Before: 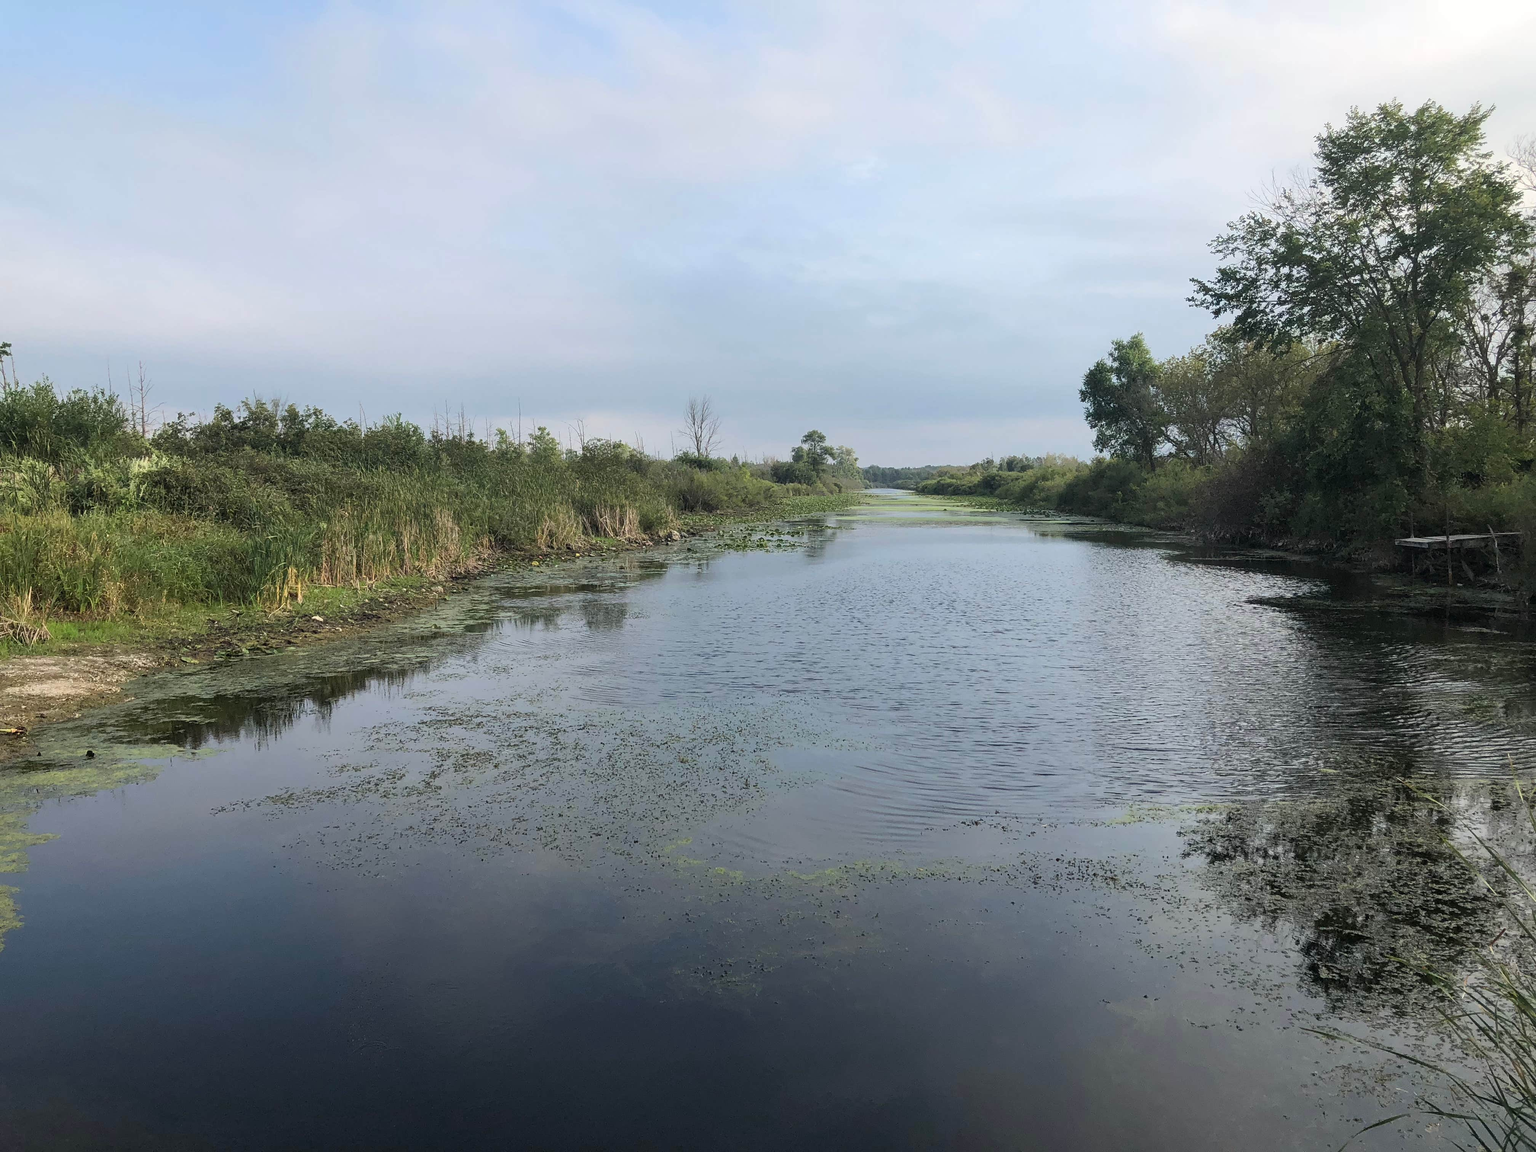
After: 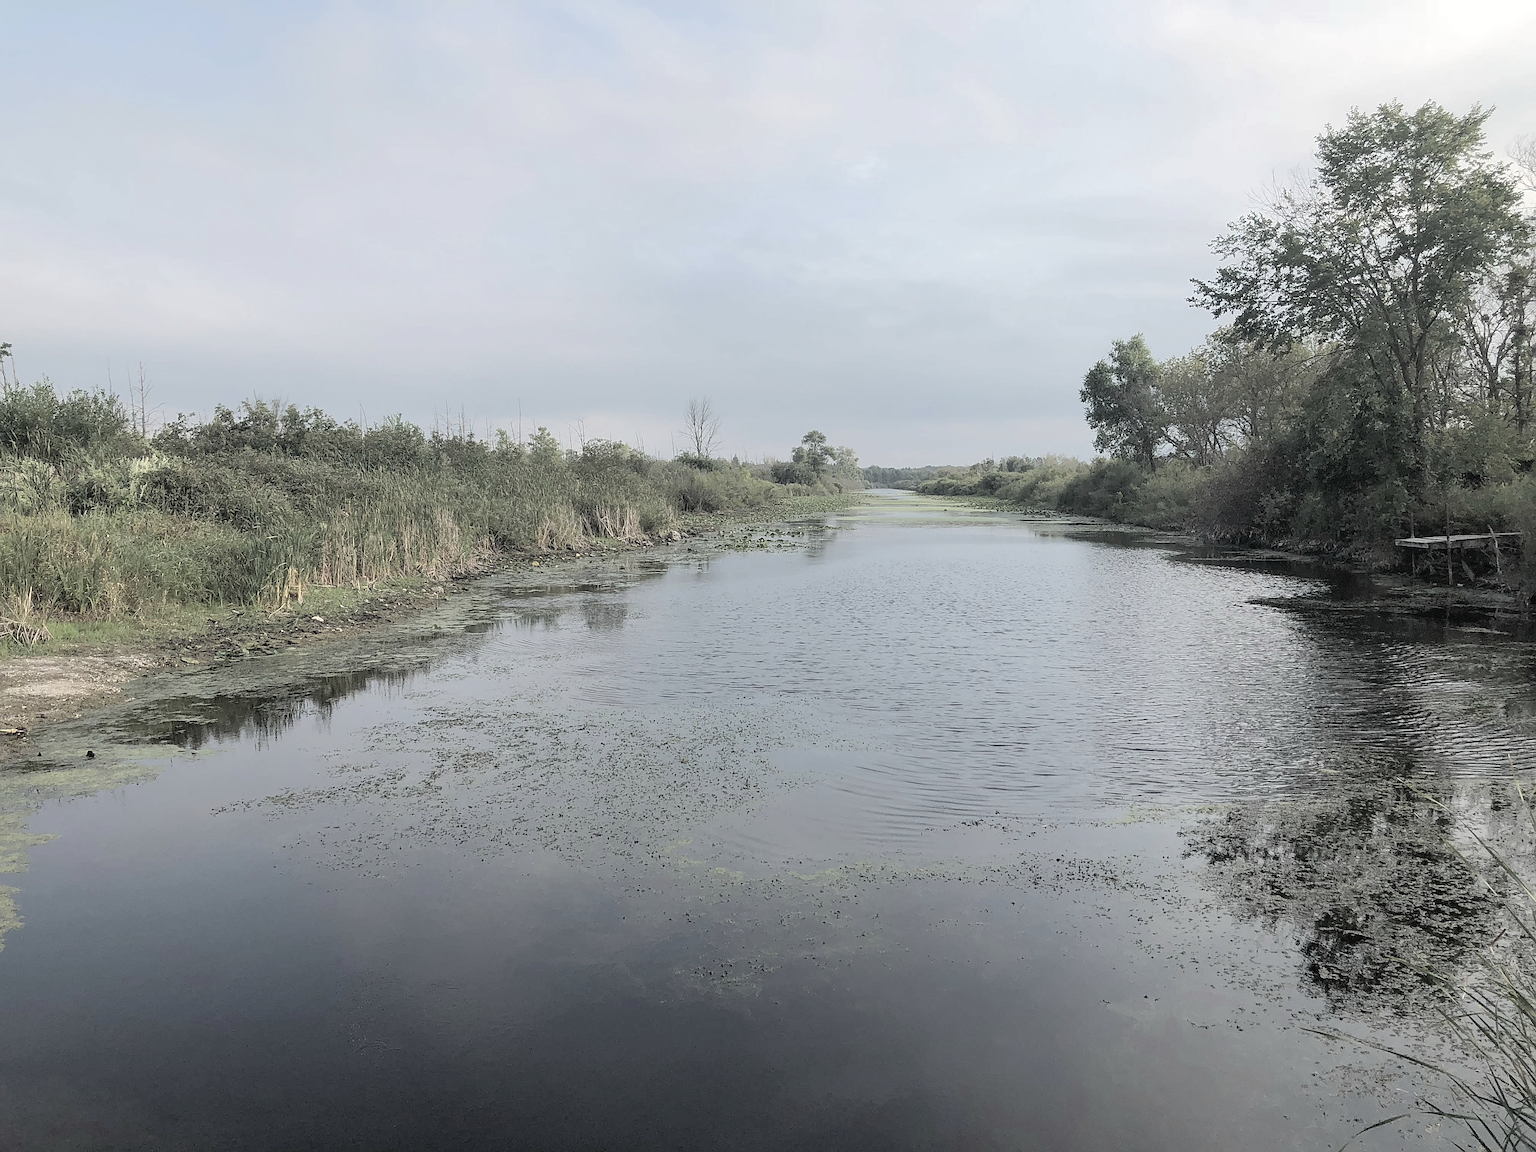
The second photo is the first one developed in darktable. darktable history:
tone curve: curves: ch0 [(0, 0) (0.003, 0.018) (0.011, 0.019) (0.025, 0.02) (0.044, 0.024) (0.069, 0.034) (0.1, 0.049) (0.136, 0.082) (0.177, 0.136) (0.224, 0.196) (0.277, 0.263) (0.335, 0.329) (0.399, 0.401) (0.468, 0.473) (0.543, 0.546) (0.623, 0.625) (0.709, 0.698) (0.801, 0.779) (0.898, 0.867) (1, 1)], color space Lab, independent channels, preserve colors none
sharpen: on, module defaults
contrast brightness saturation: brightness 0.186, saturation -0.492
